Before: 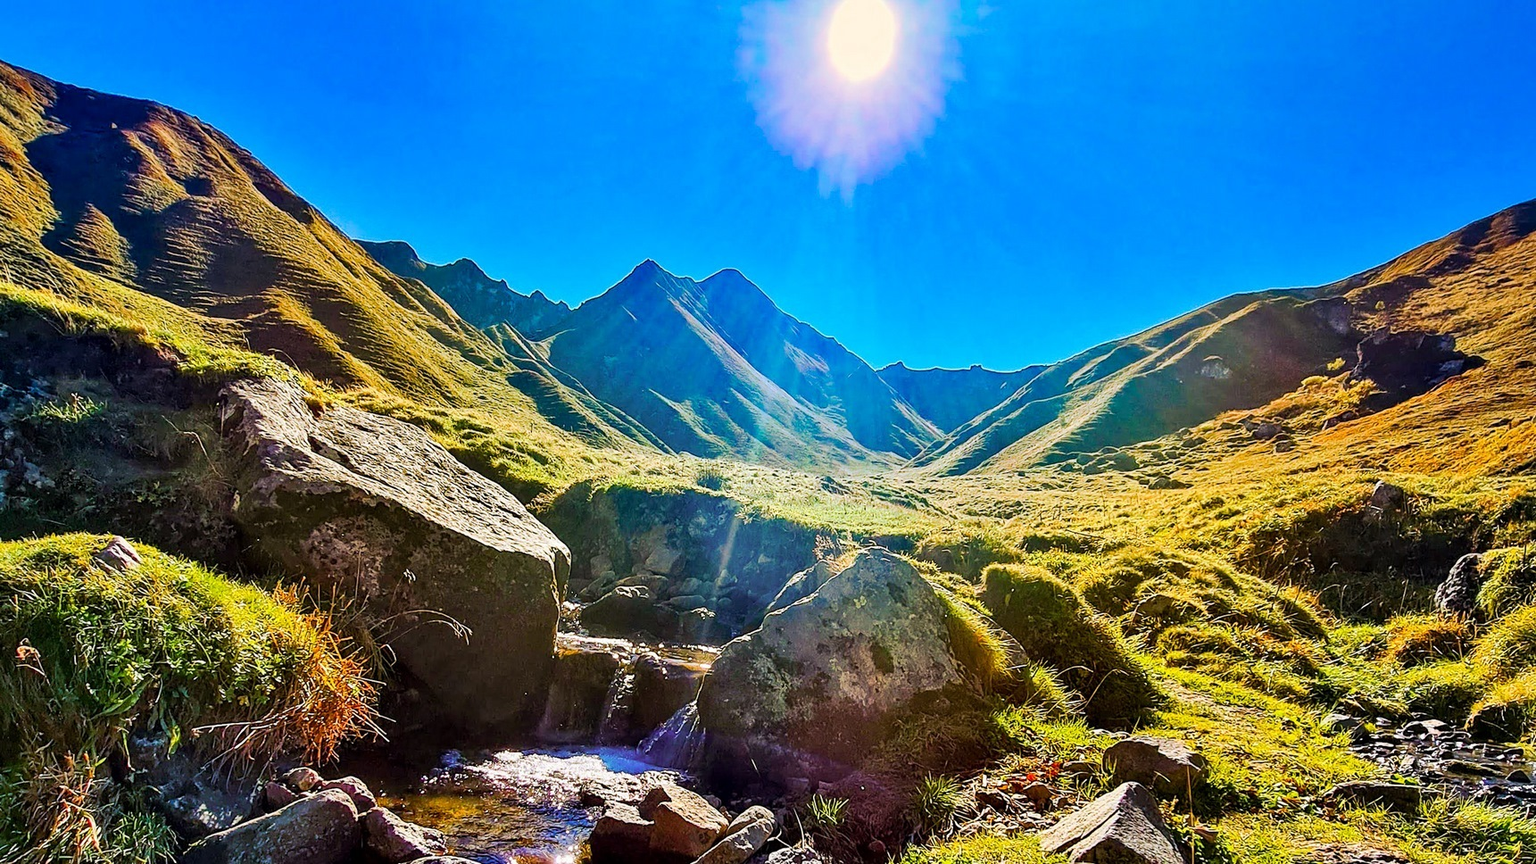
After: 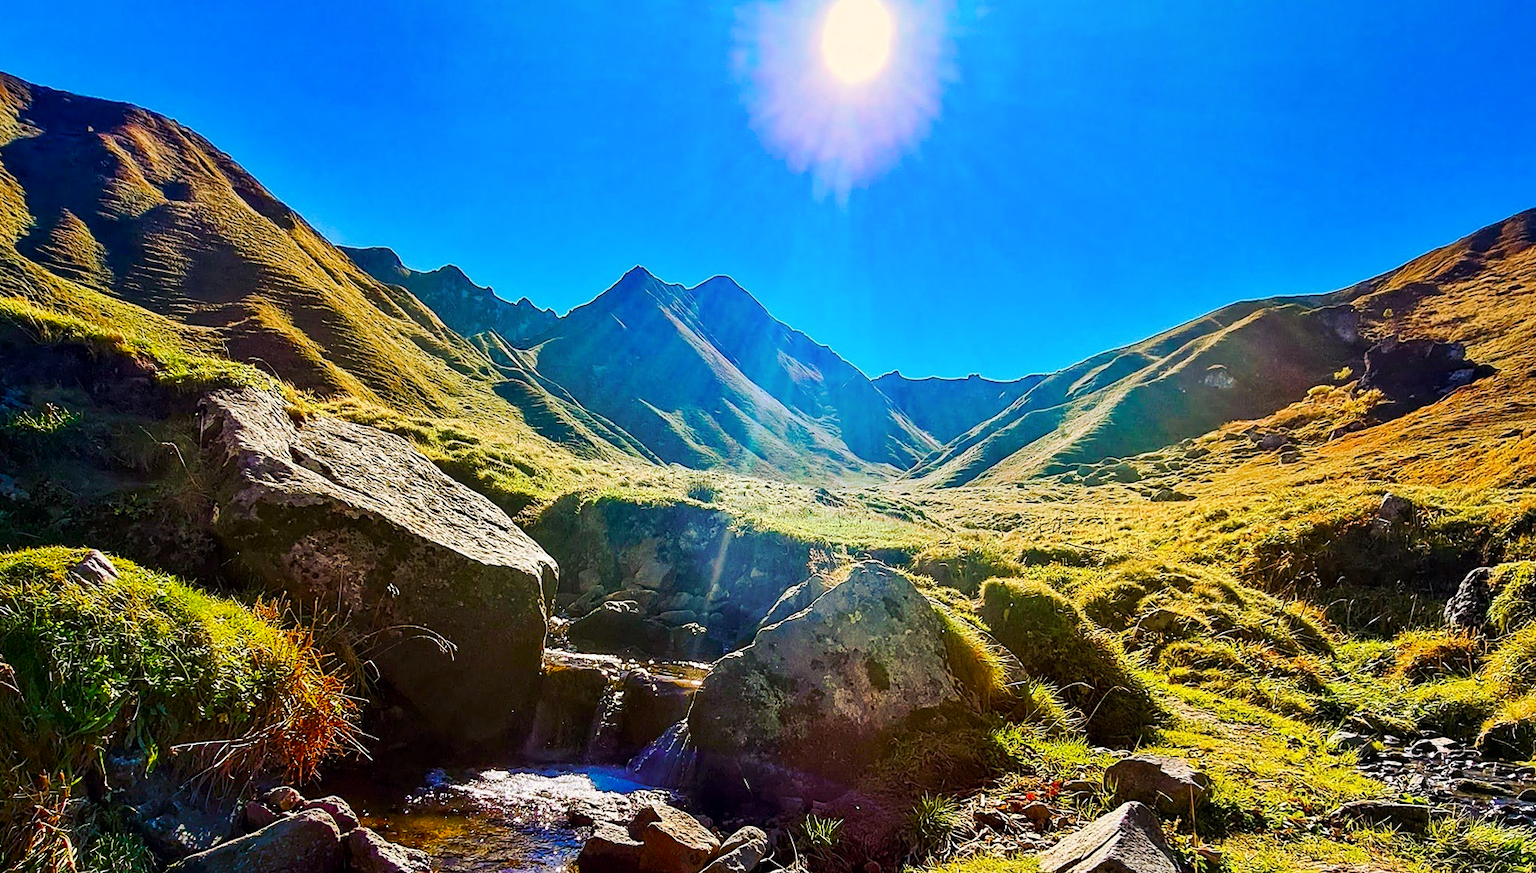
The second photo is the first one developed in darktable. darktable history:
shadows and highlights: shadows -70, highlights 35, soften with gaussian
crop and rotate: left 1.774%, right 0.633%, bottom 1.28%
